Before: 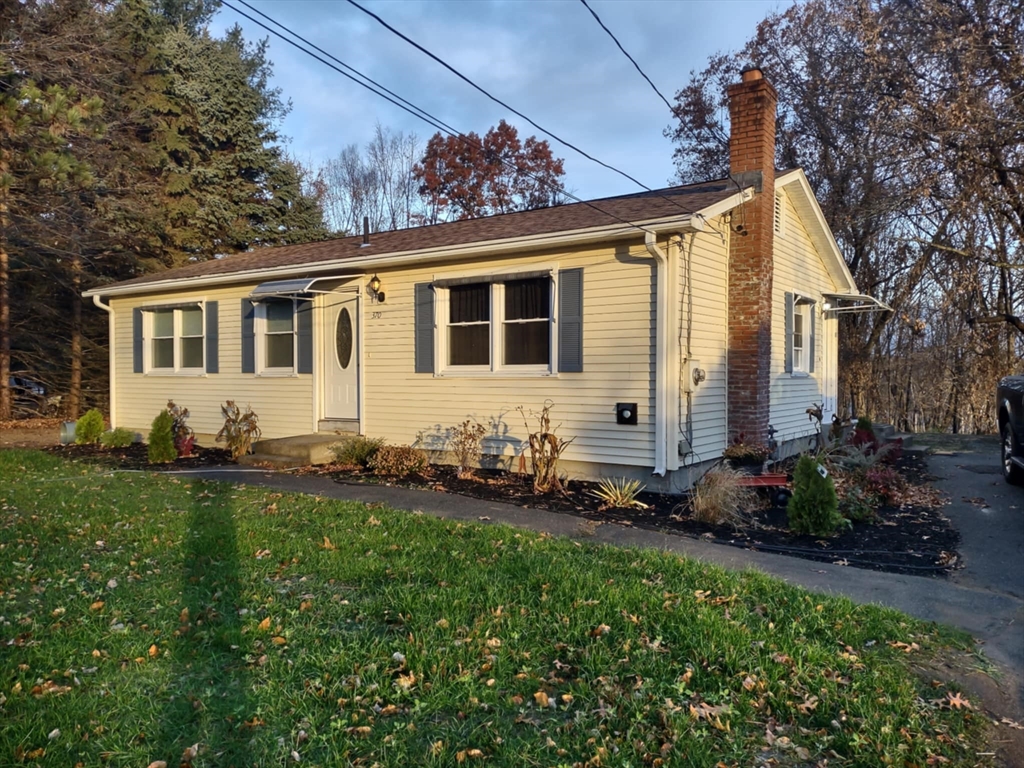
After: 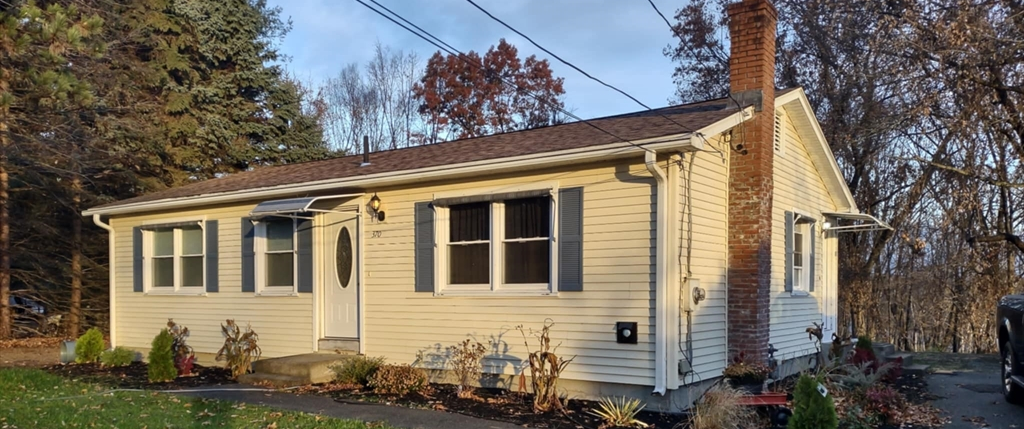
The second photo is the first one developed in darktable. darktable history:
crop and rotate: top 10.612%, bottom 33.482%
